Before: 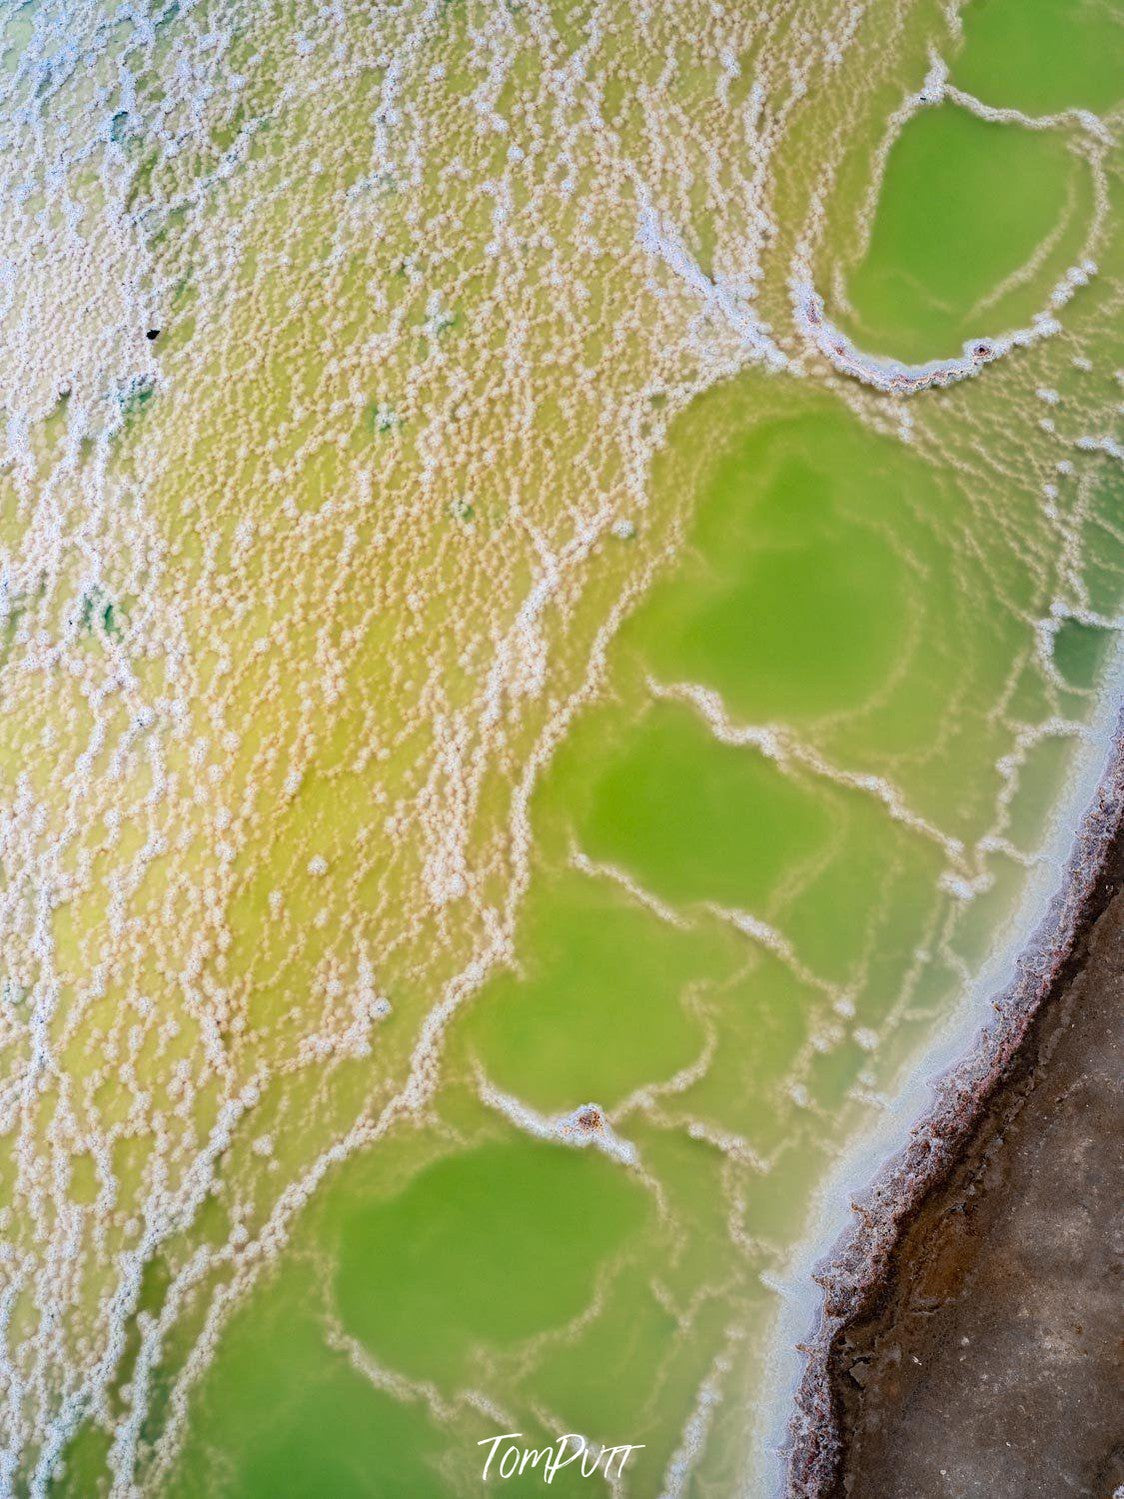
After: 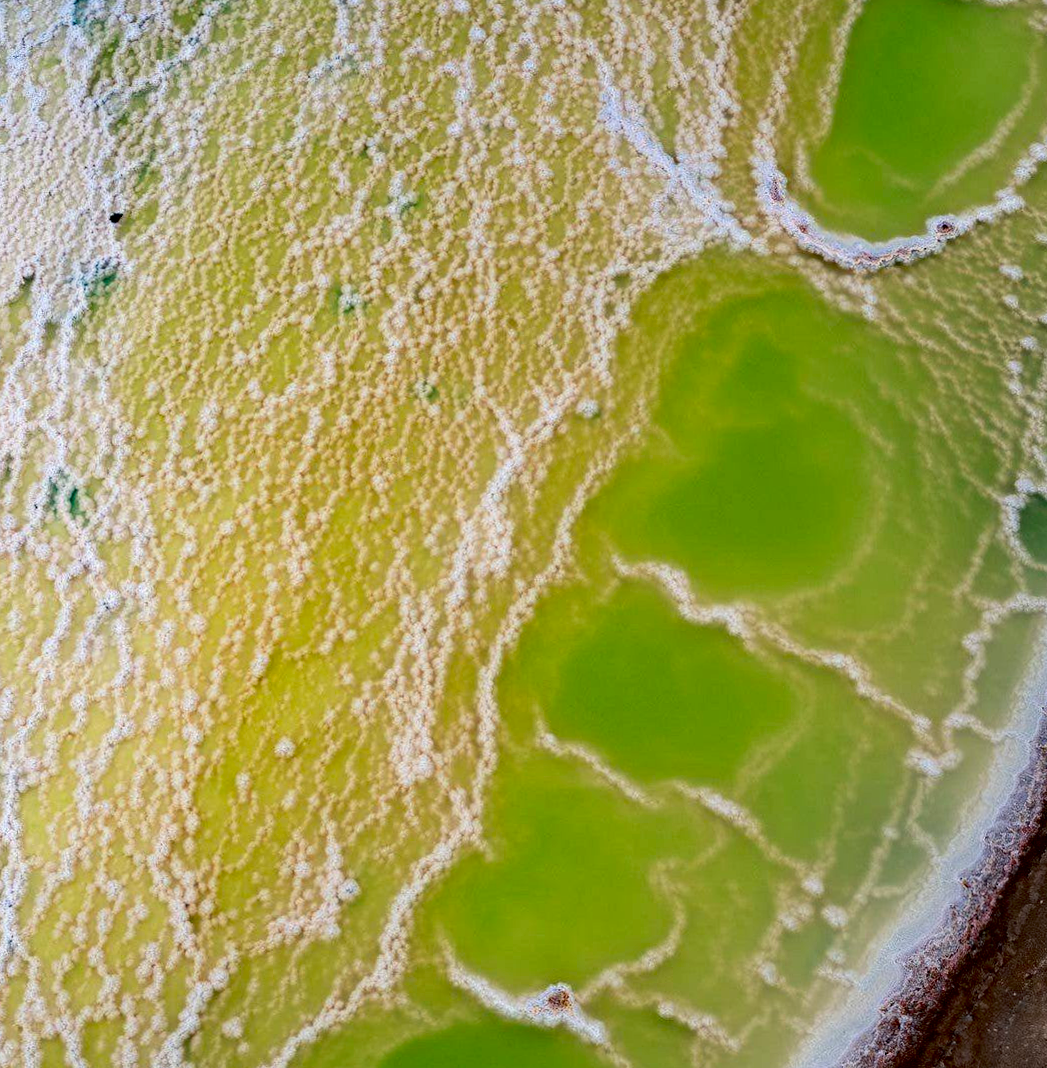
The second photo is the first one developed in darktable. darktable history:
crop: left 2.737%, top 7.287%, right 3.421%, bottom 20.179%
rotate and perspective: rotation -0.45°, automatic cropping original format, crop left 0.008, crop right 0.992, crop top 0.012, crop bottom 0.988
contrast brightness saturation: contrast 0.07, brightness -0.14, saturation 0.11
exposure: black level correction 0.009, exposure 0.014 EV, compensate highlight preservation false
